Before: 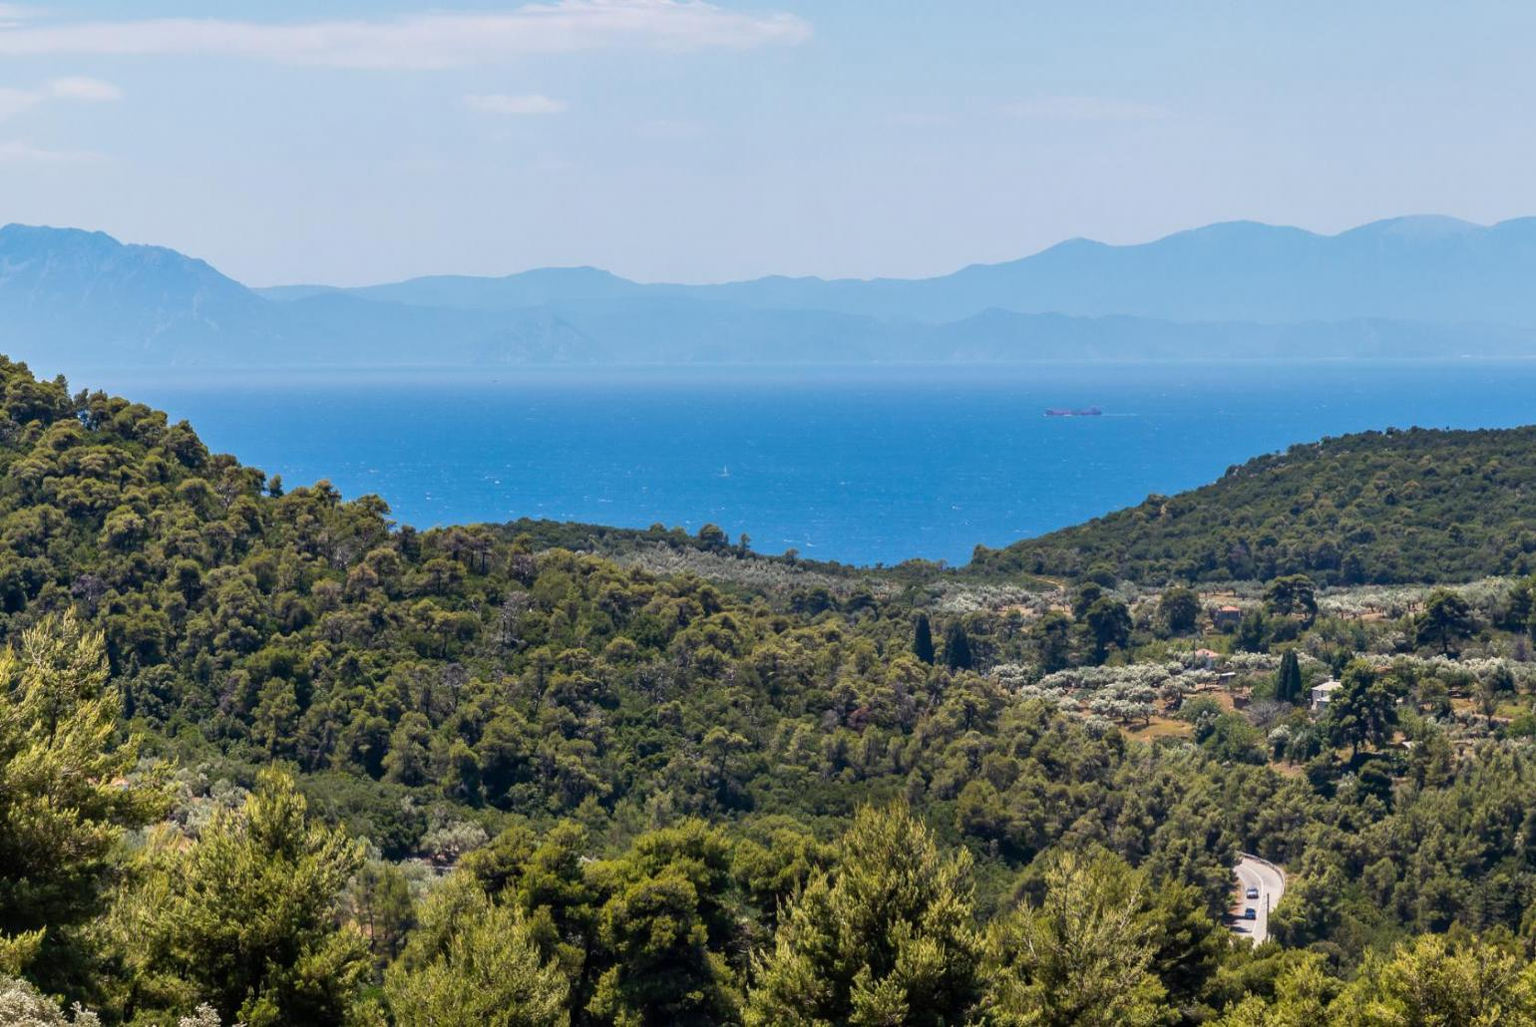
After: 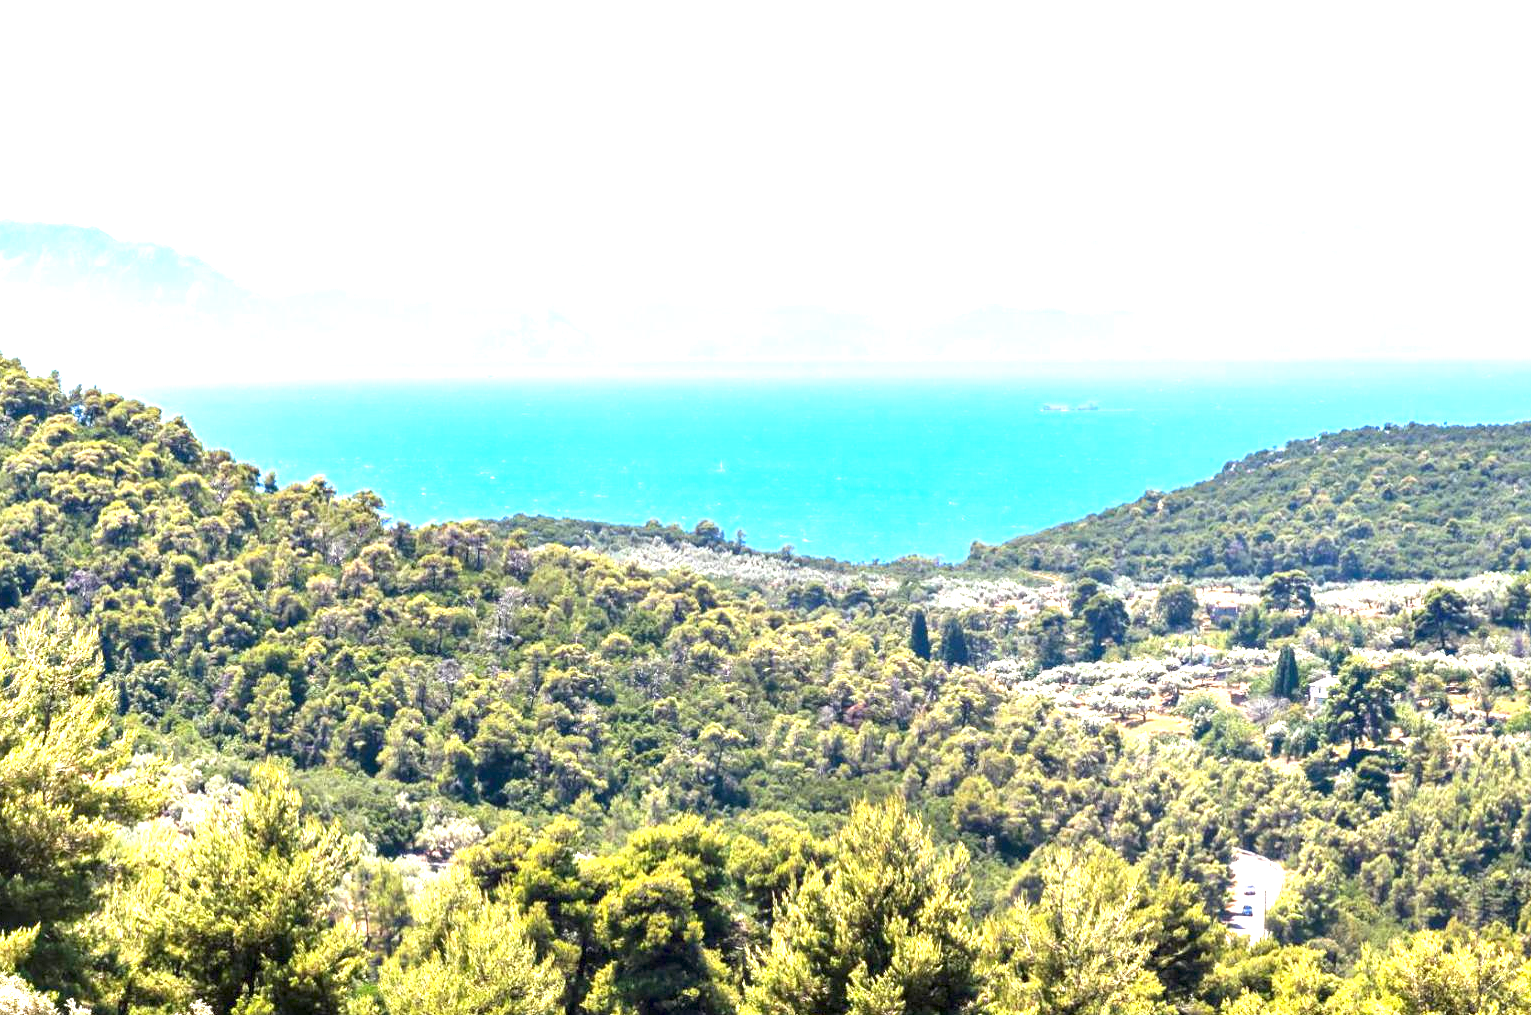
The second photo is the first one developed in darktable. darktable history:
crop: left 0.43%, top 0.612%, right 0.134%, bottom 0.75%
exposure: exposure 2.261 EV, compensate highlight preservation false
